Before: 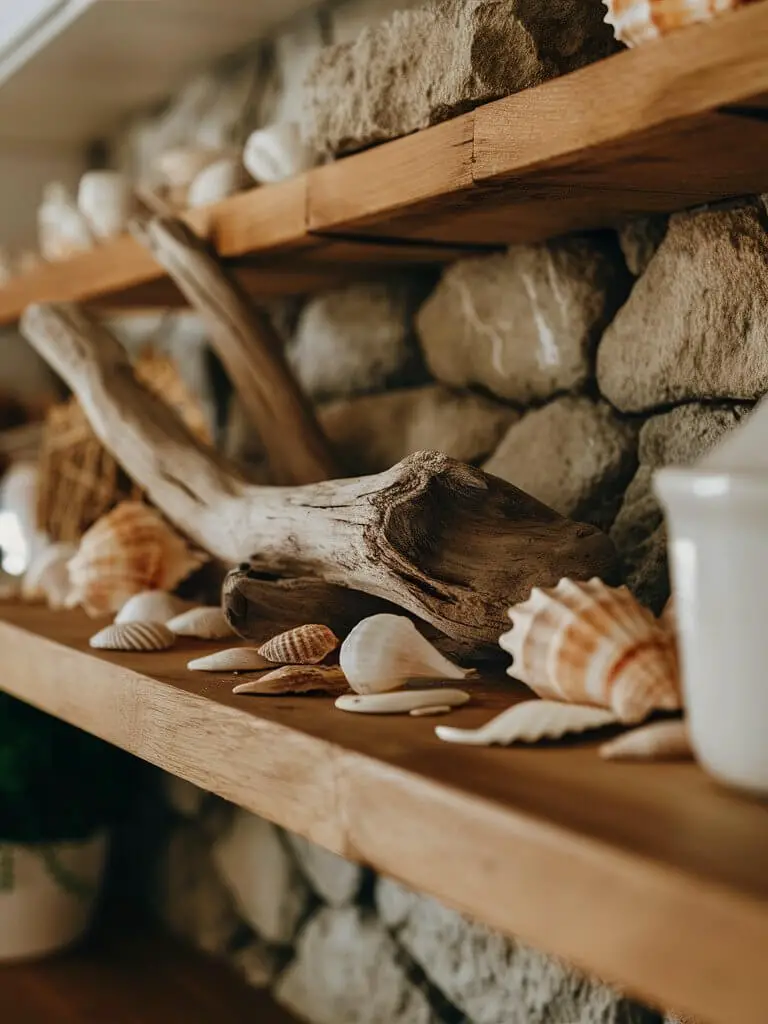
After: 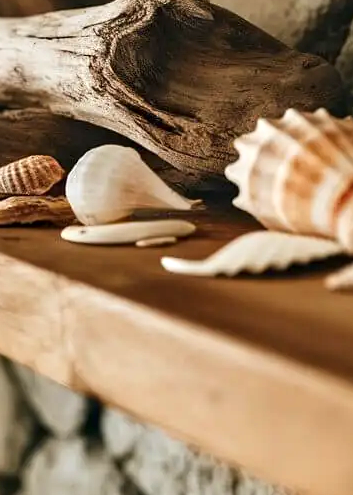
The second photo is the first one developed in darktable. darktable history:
contrast brightness saturation: contrast 0.099, brightness 0.021, saturation 0.017
exposure: black level correction 0, exposure 0.595 EV, compensate highlight preservation false
crop: left 35.789%, top 45.843%, right 18.136%, bottom 5.81%
contrast equalizer: octaves 7, y [[0.531, 0.548, 0.559, 0.557, 0.544, 0.527], [0.5 ×6], [0.5 ×6], [0 ×6], [0 ×6]], mix 0.521
